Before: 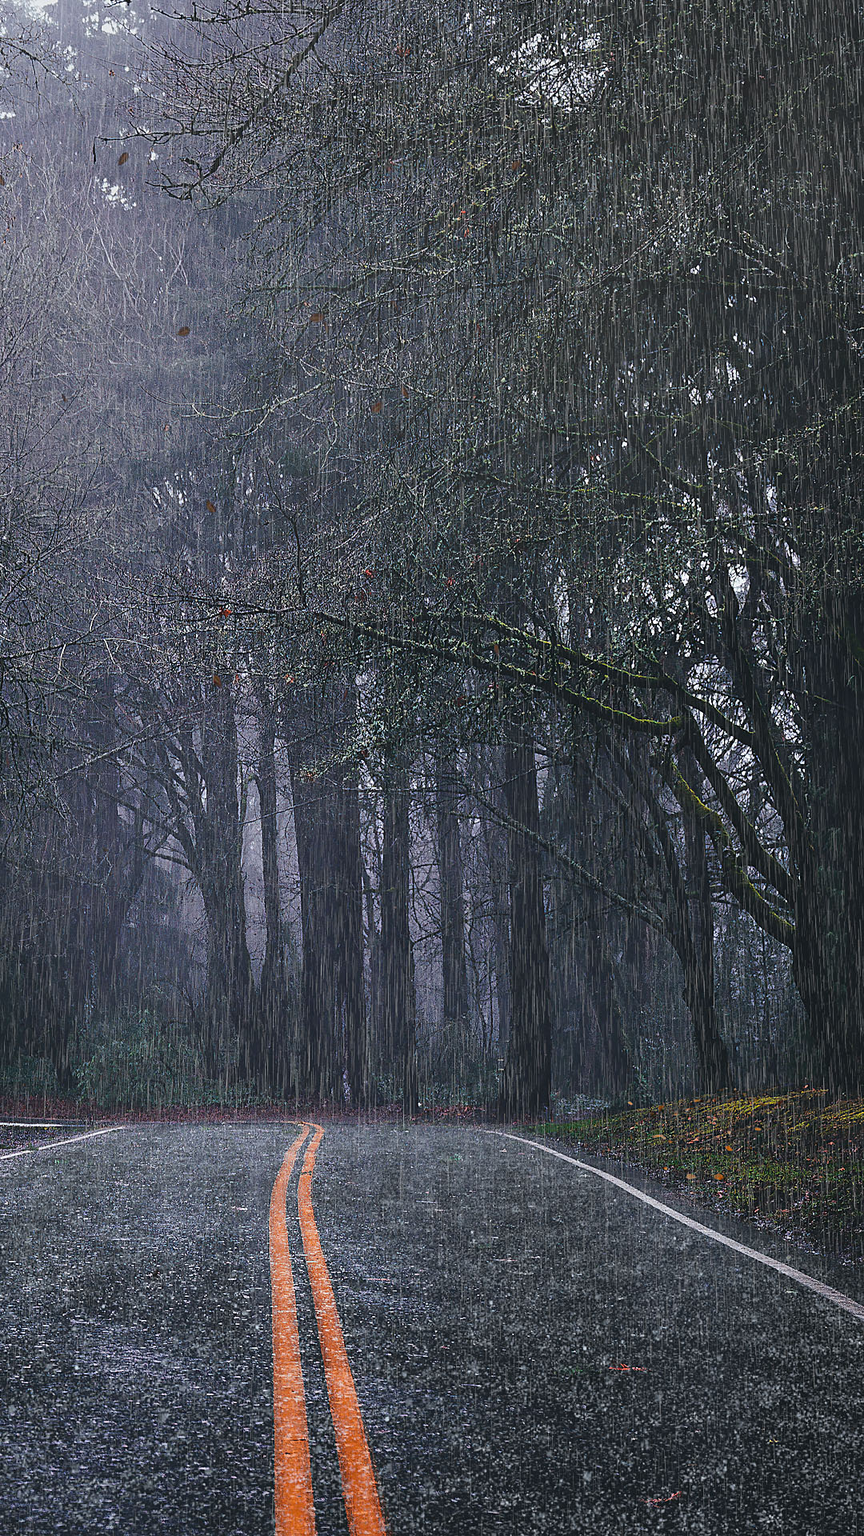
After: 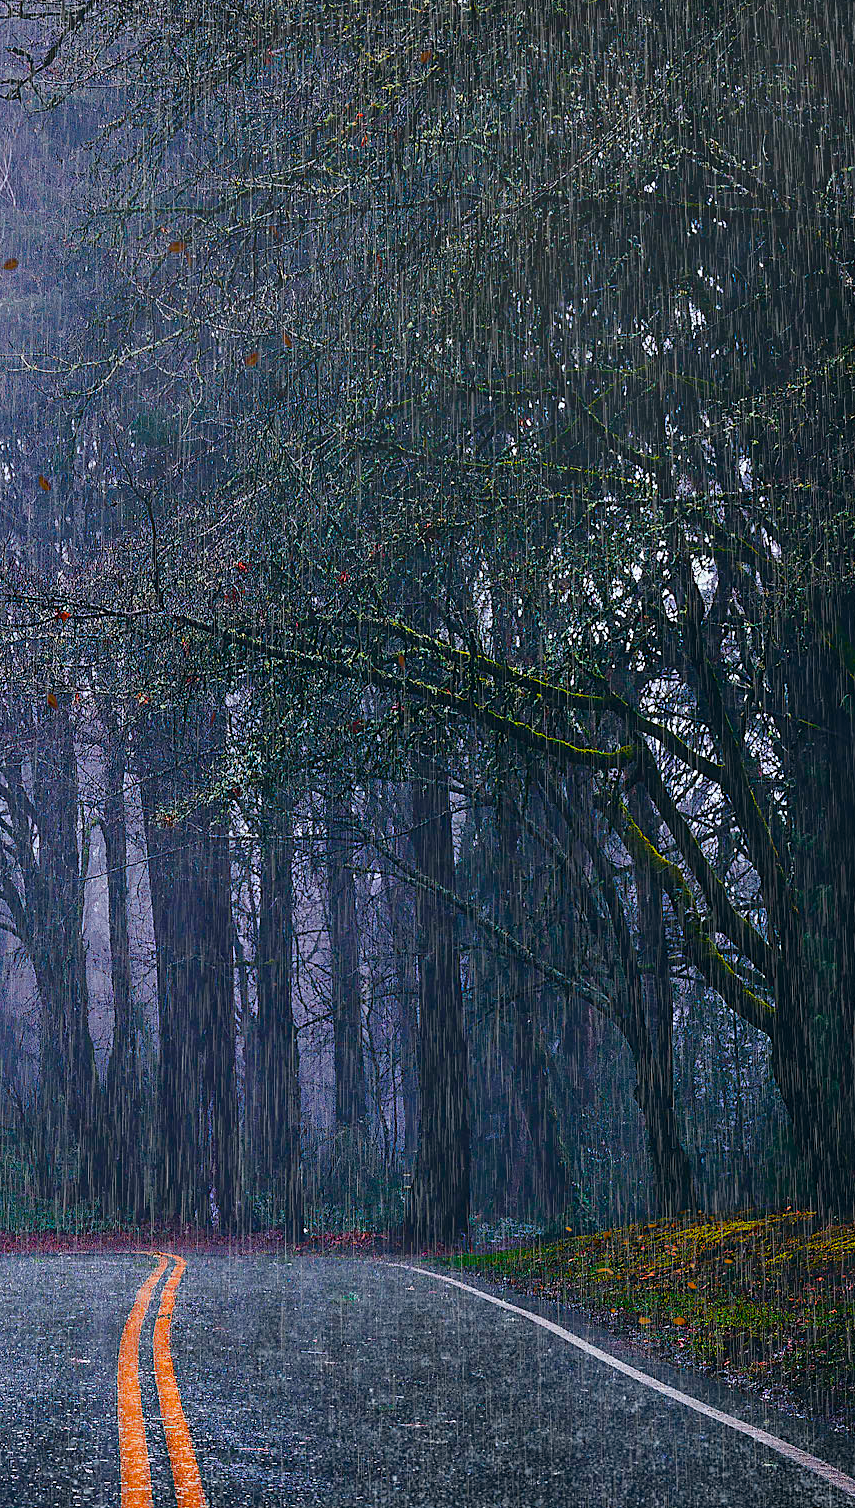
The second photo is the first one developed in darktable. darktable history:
color balance rgb: power › hue 74.95°, global offset › luminance -0.492%, perceptual saturation grading › global saturation 20%, perceptual saturation grading › highlights -14.125%, perceptual saturation grading › shadows 50.209%, global vibrance 50.369%
crop and rotate: left 20.286%, top 7.819%, right 0.502%, bottom 13.612%
